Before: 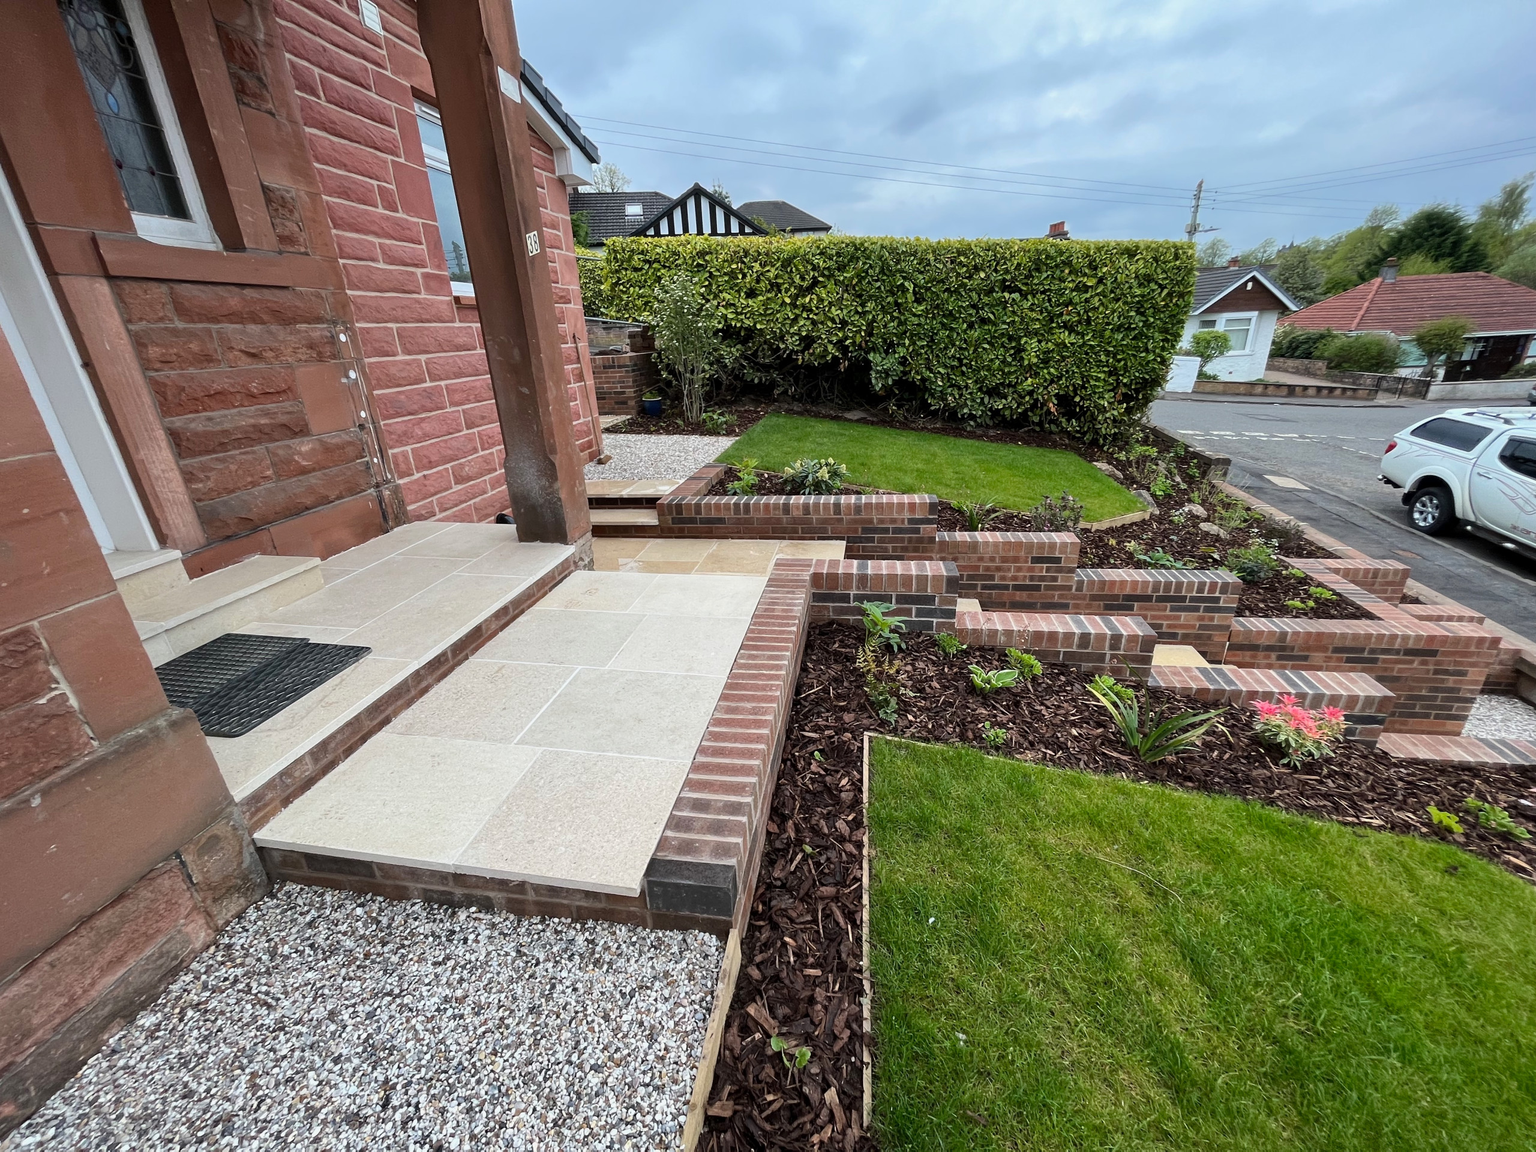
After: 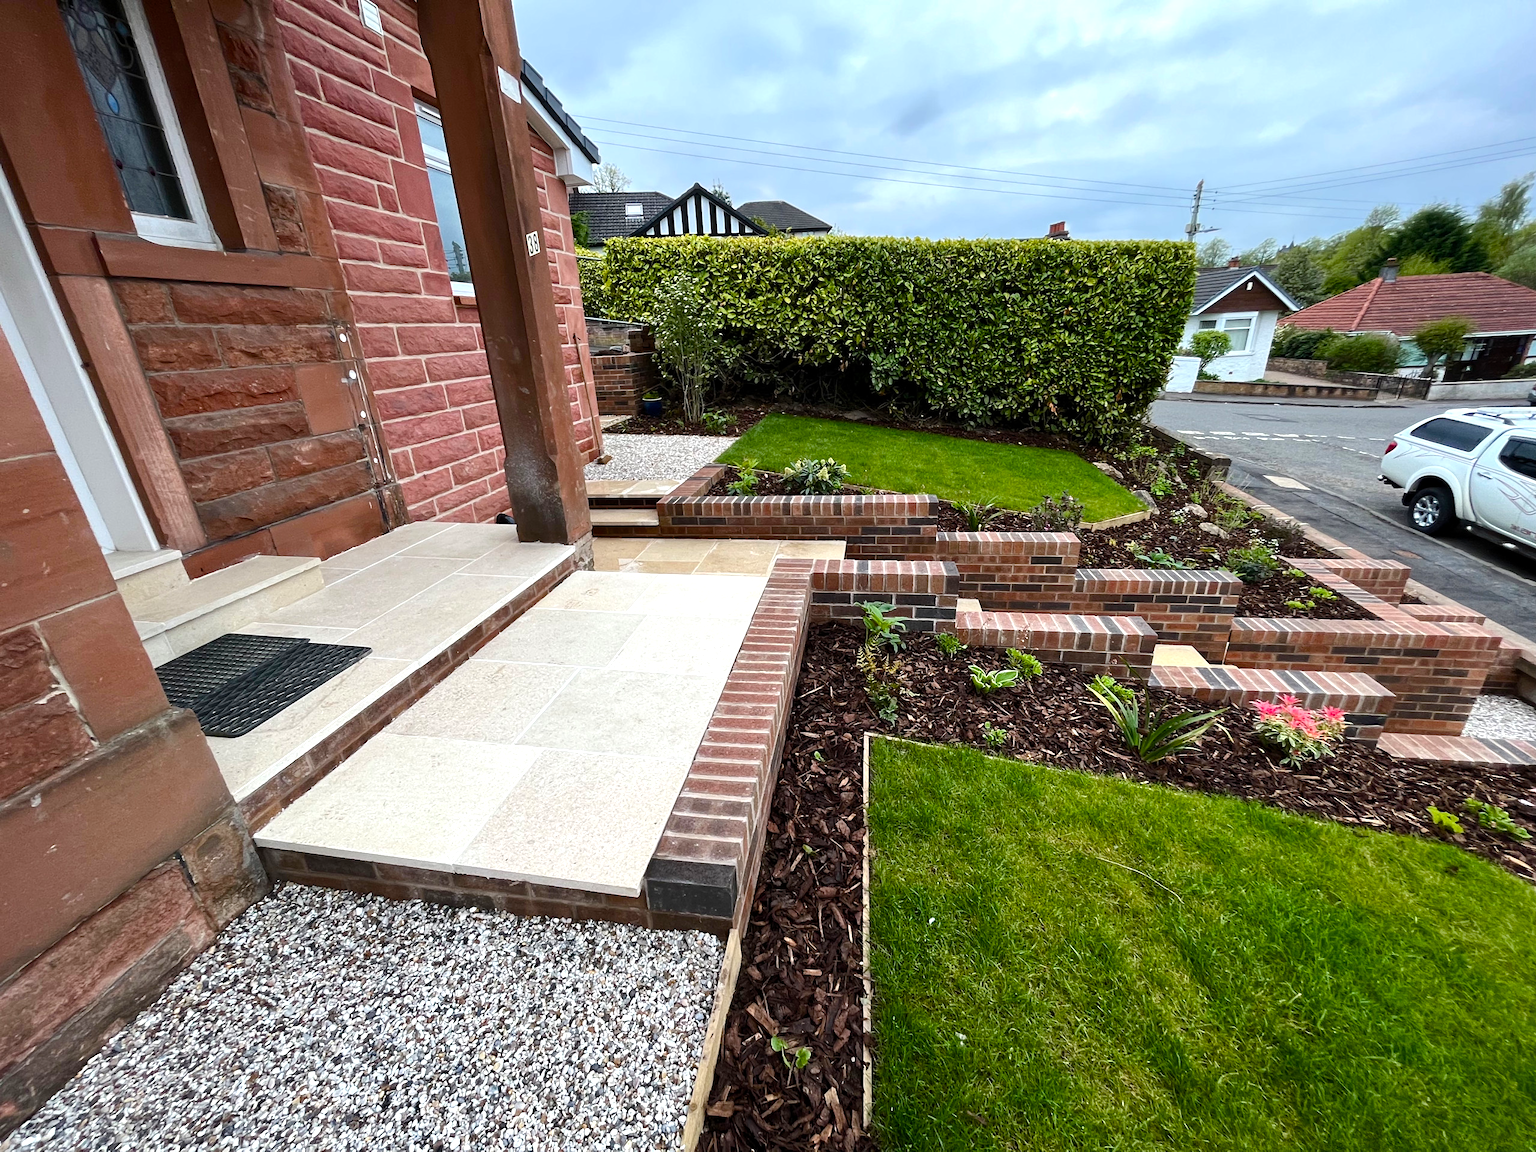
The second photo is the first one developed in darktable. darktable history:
color balance rgb: shadows lift › luminance -10.004%, global offset › hue 171.29°, perceptual saturation grading › global saturation 39.713%, perceptual saturation grading › highlights -50.067%, perceptual saturation grading › shadows 30.809%, perceptual brilliance grading › highlights 12.986%, perceptual brilliance grading › mid-tones 8.433%, perceptual brilliance grading › shadows -16.846%, global vibrance 11.226%
